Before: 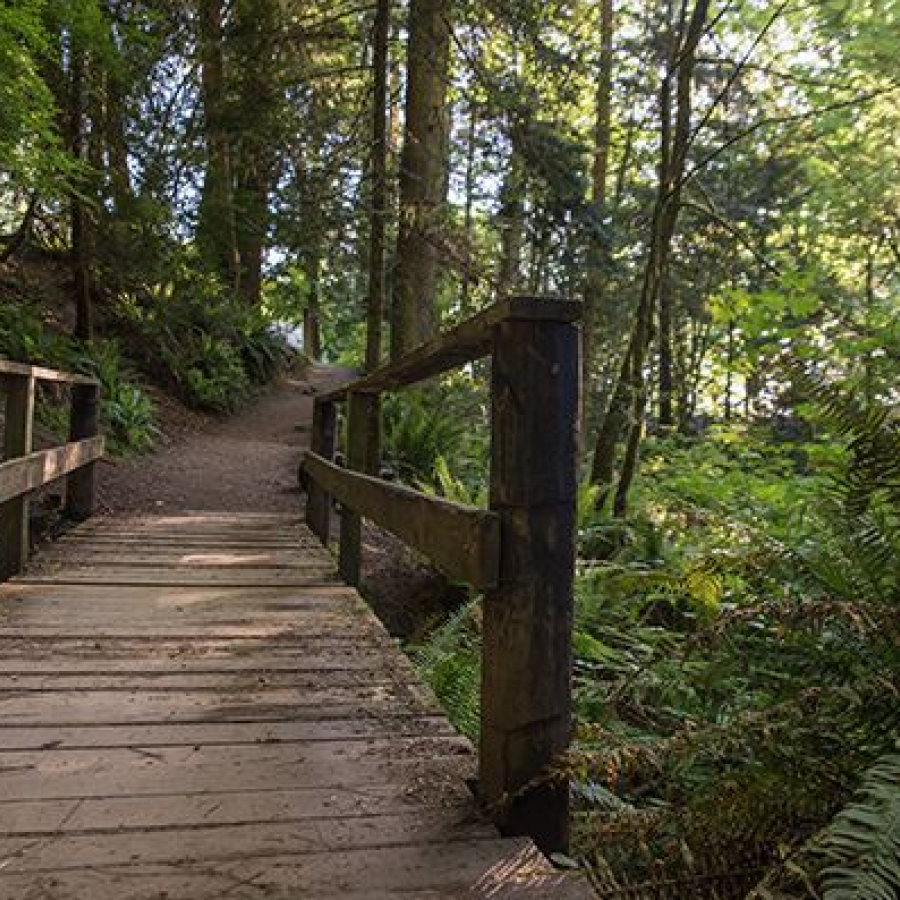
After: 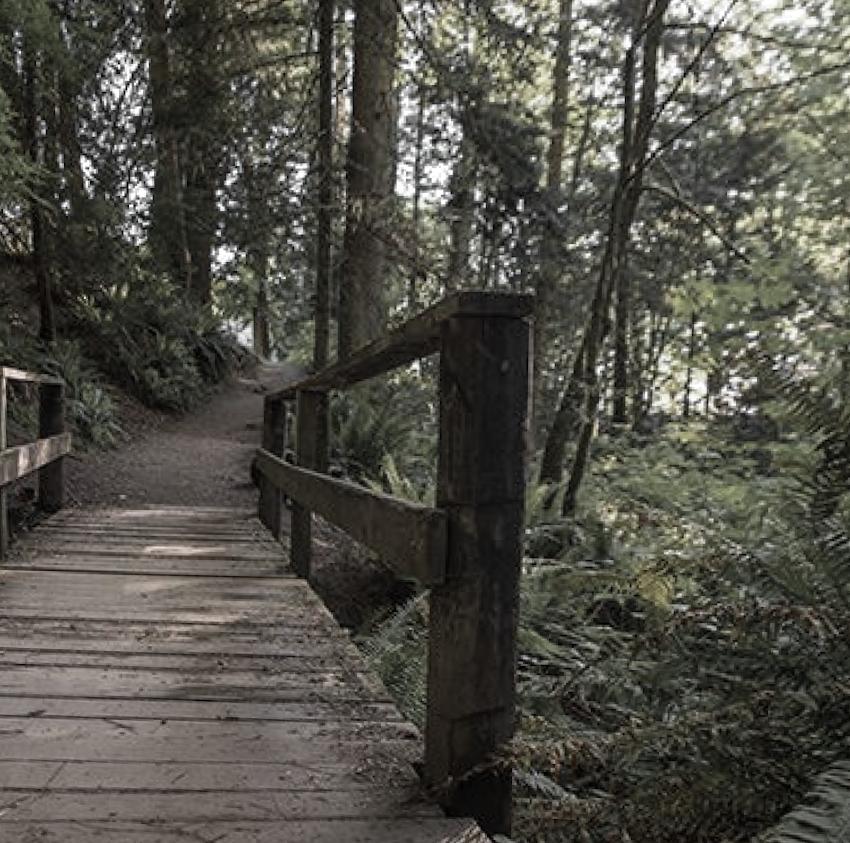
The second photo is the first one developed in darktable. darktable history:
color zones: curves: ch0 [(0, 0.613) (0.01, 0.613) (0.245, 0.448) (0.498, 0.529) (0.642, 0.665) (0.879, 0.777) (0.99, 0.613)]; ch1 [(0, 0.035) (0.121, 0.189) (0.259, 0.197) (0.415, 0.061) (0.589, 0.022) (0.732, 0.022) (0.857, 0.026) (0.991, 0.053)]
rotate and perspective: rotation 0.062°, lens shift (vertical) 0.115, lens shift (horizontal) -0.133, crop left 0.047, crop right 0.94, crop top 0.061, crop bottom 0.94
